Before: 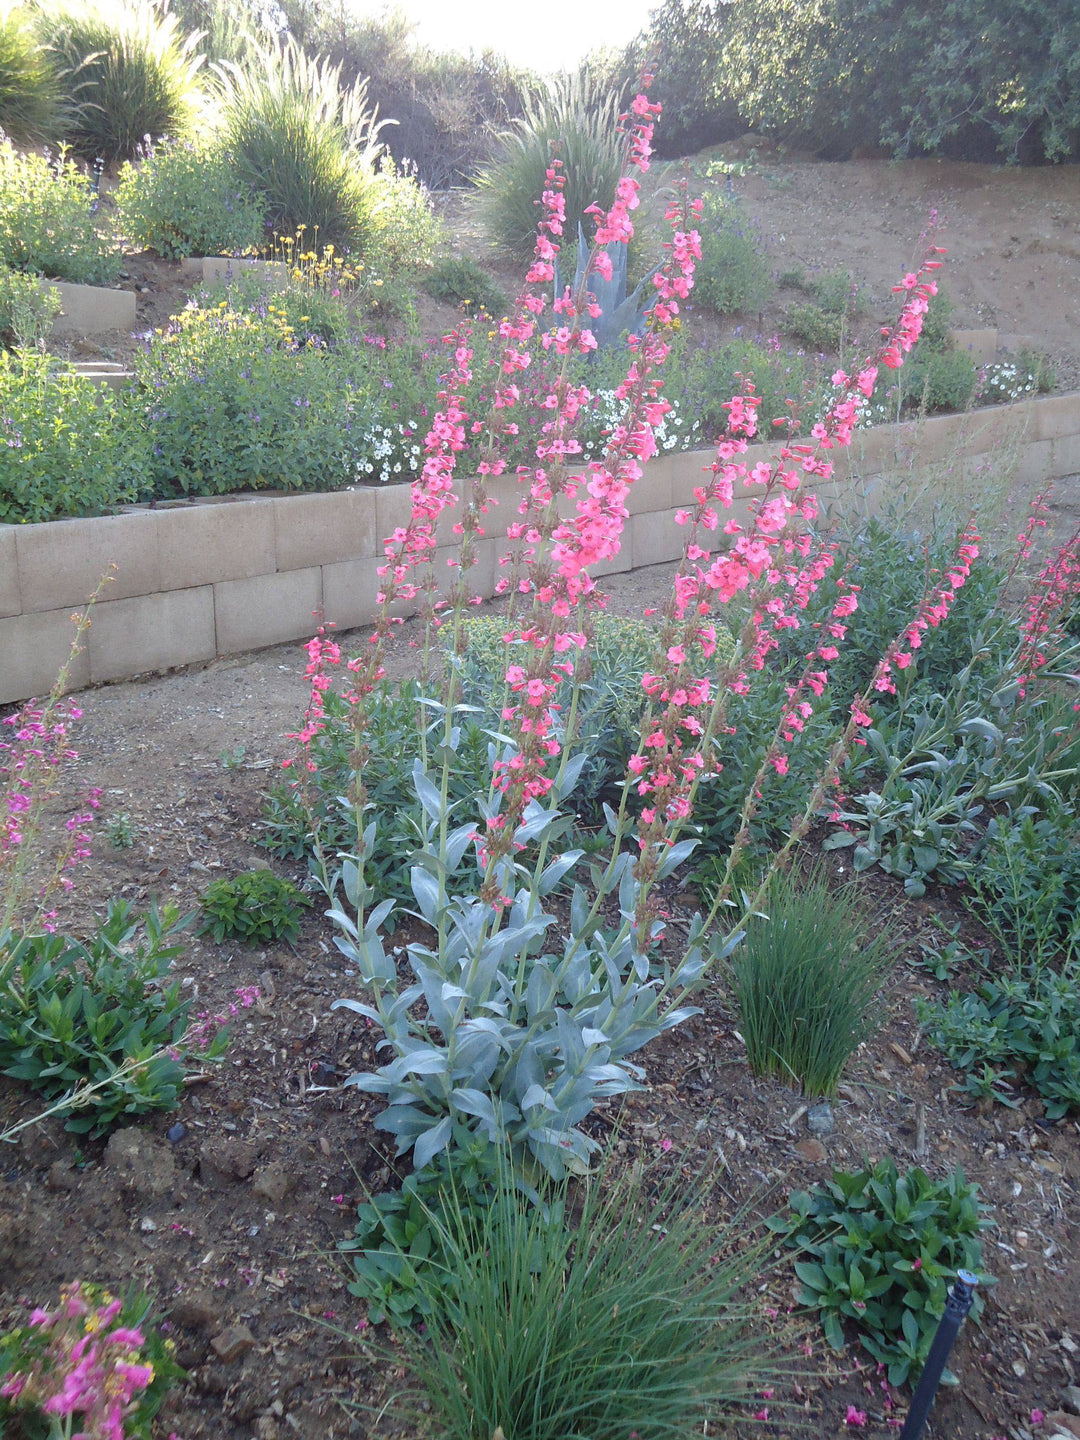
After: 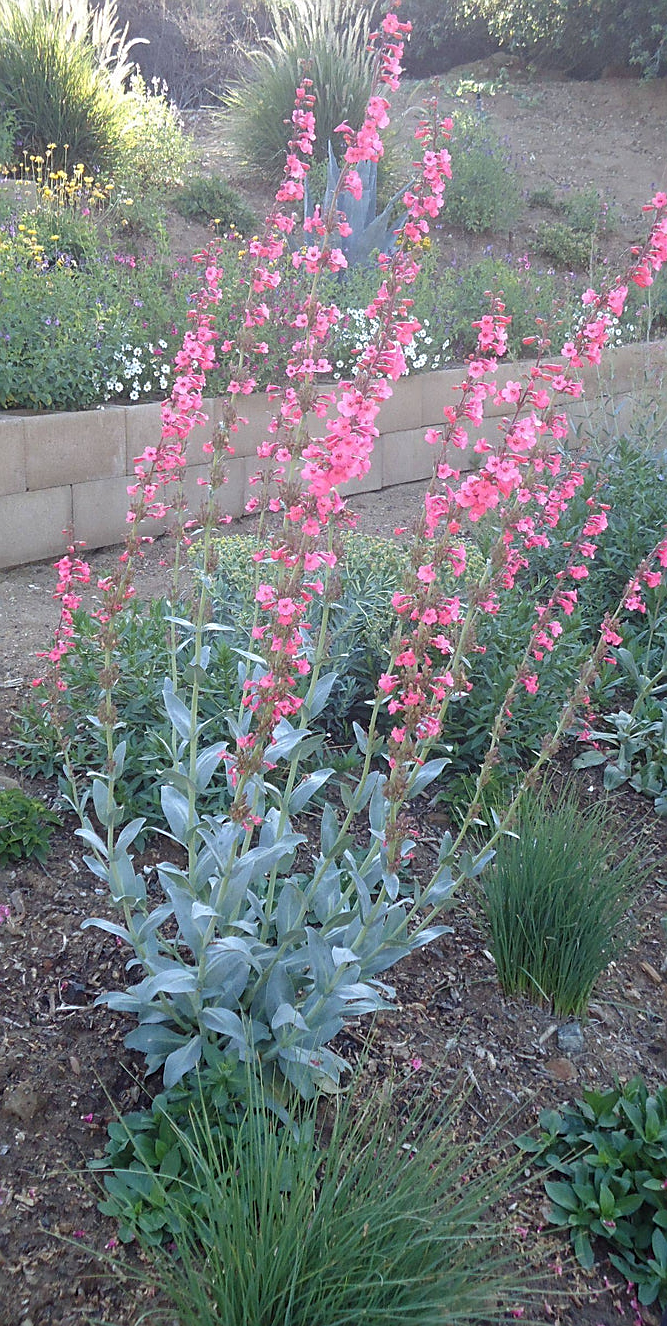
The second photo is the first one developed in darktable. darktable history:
sharpen: on, module defaults
crop and rotate: left 23.215%, top 5.636%, right 14.962%, bottom 2.25%
